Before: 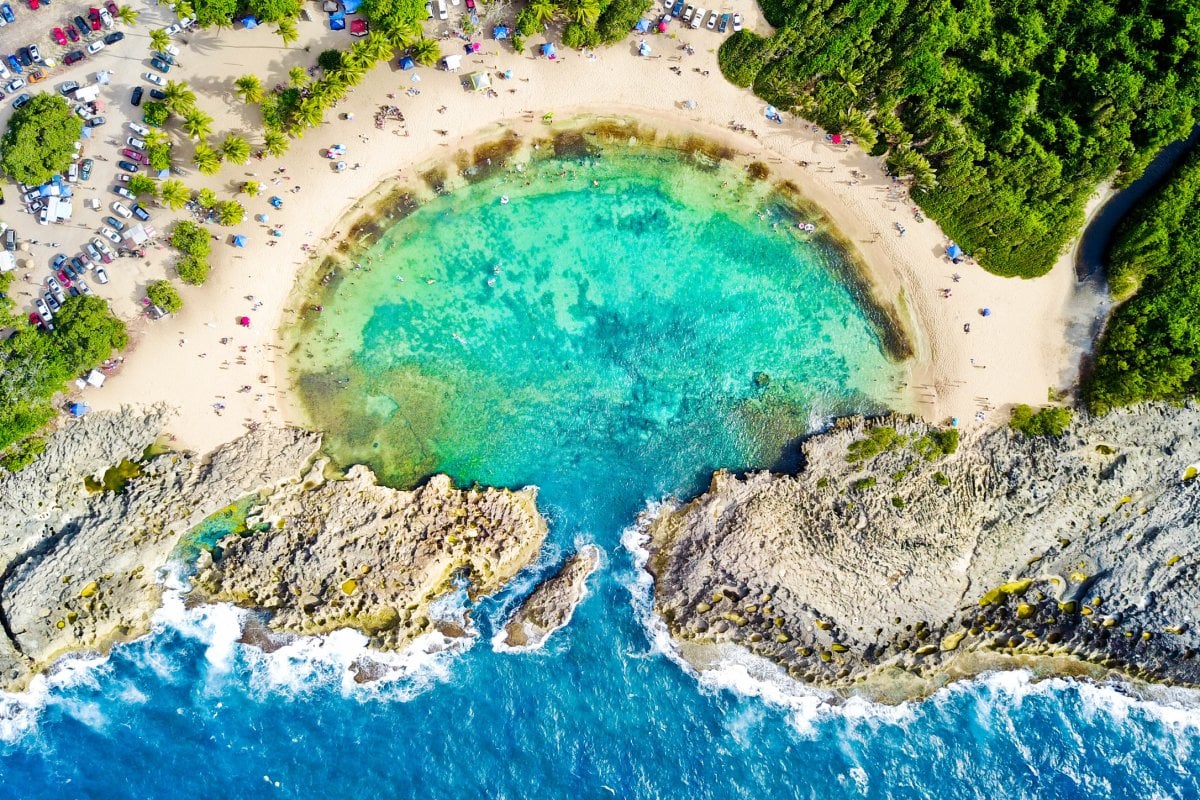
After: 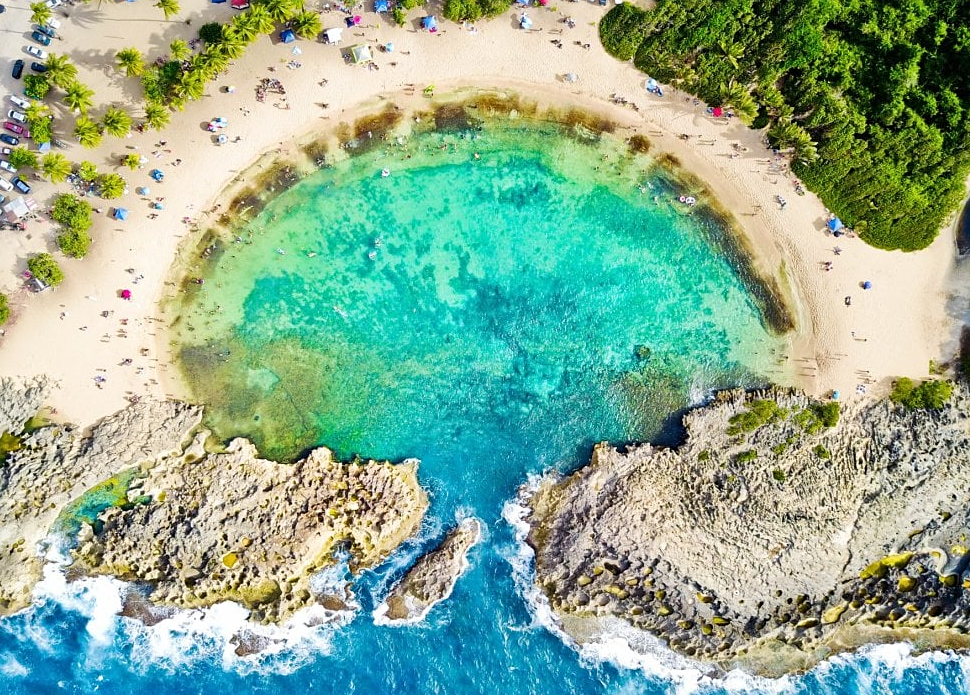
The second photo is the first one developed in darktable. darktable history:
crop: left 9.929%, top 3.475%, right 9.188%, bottom 9.529%
sharpen: amount 0.2
